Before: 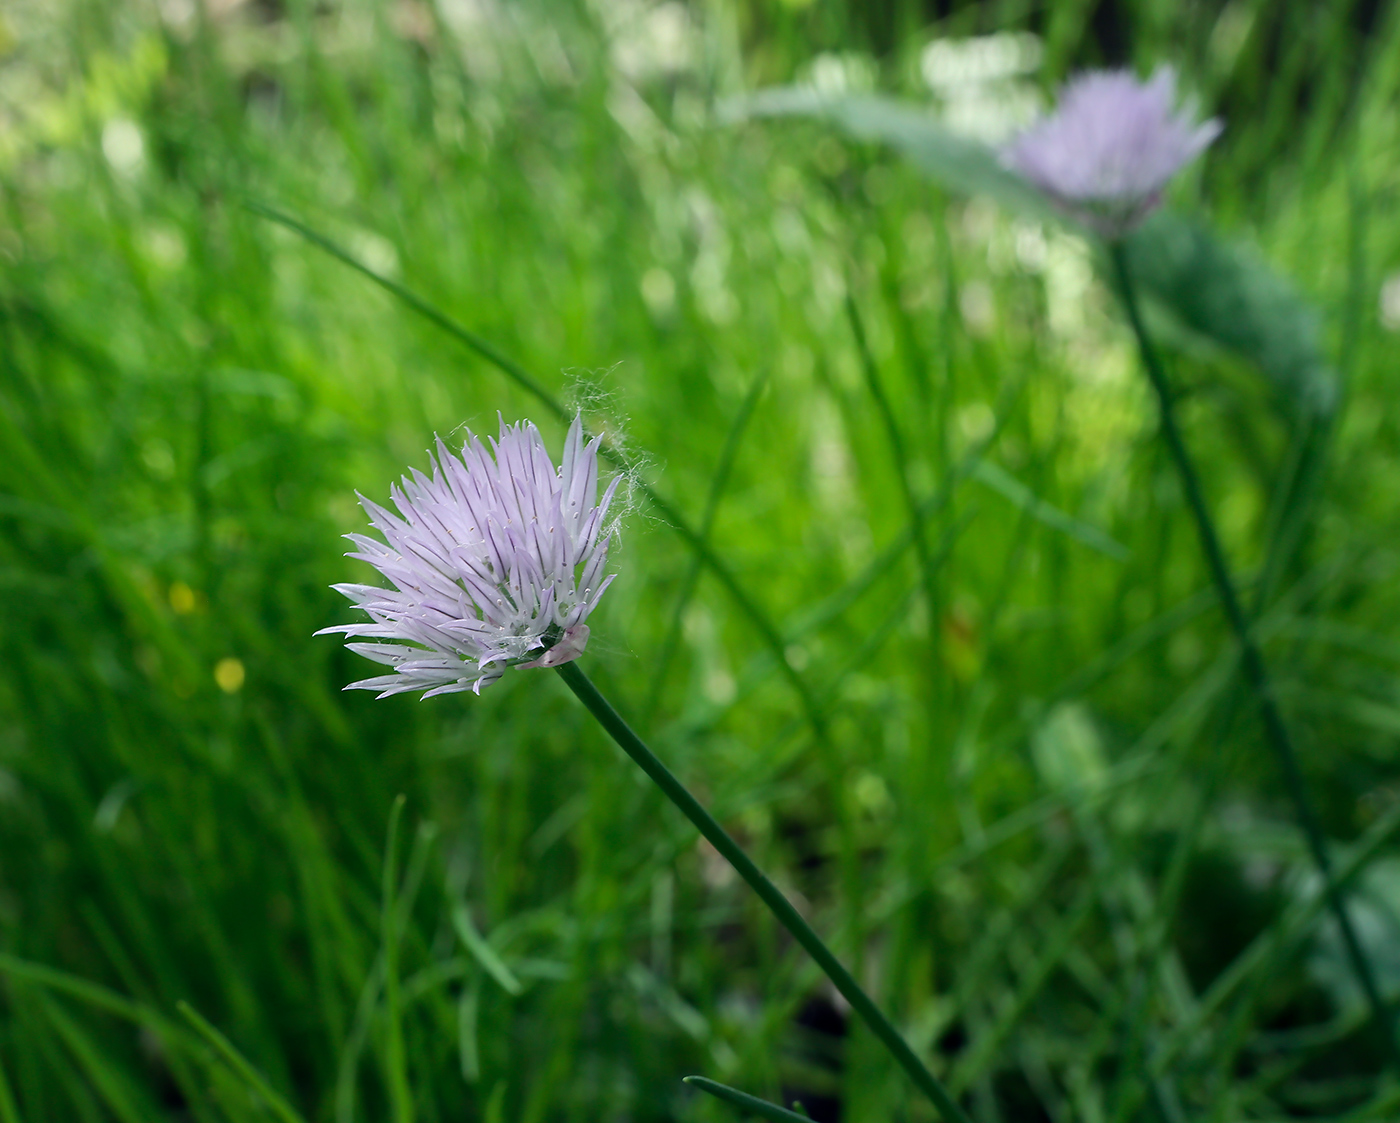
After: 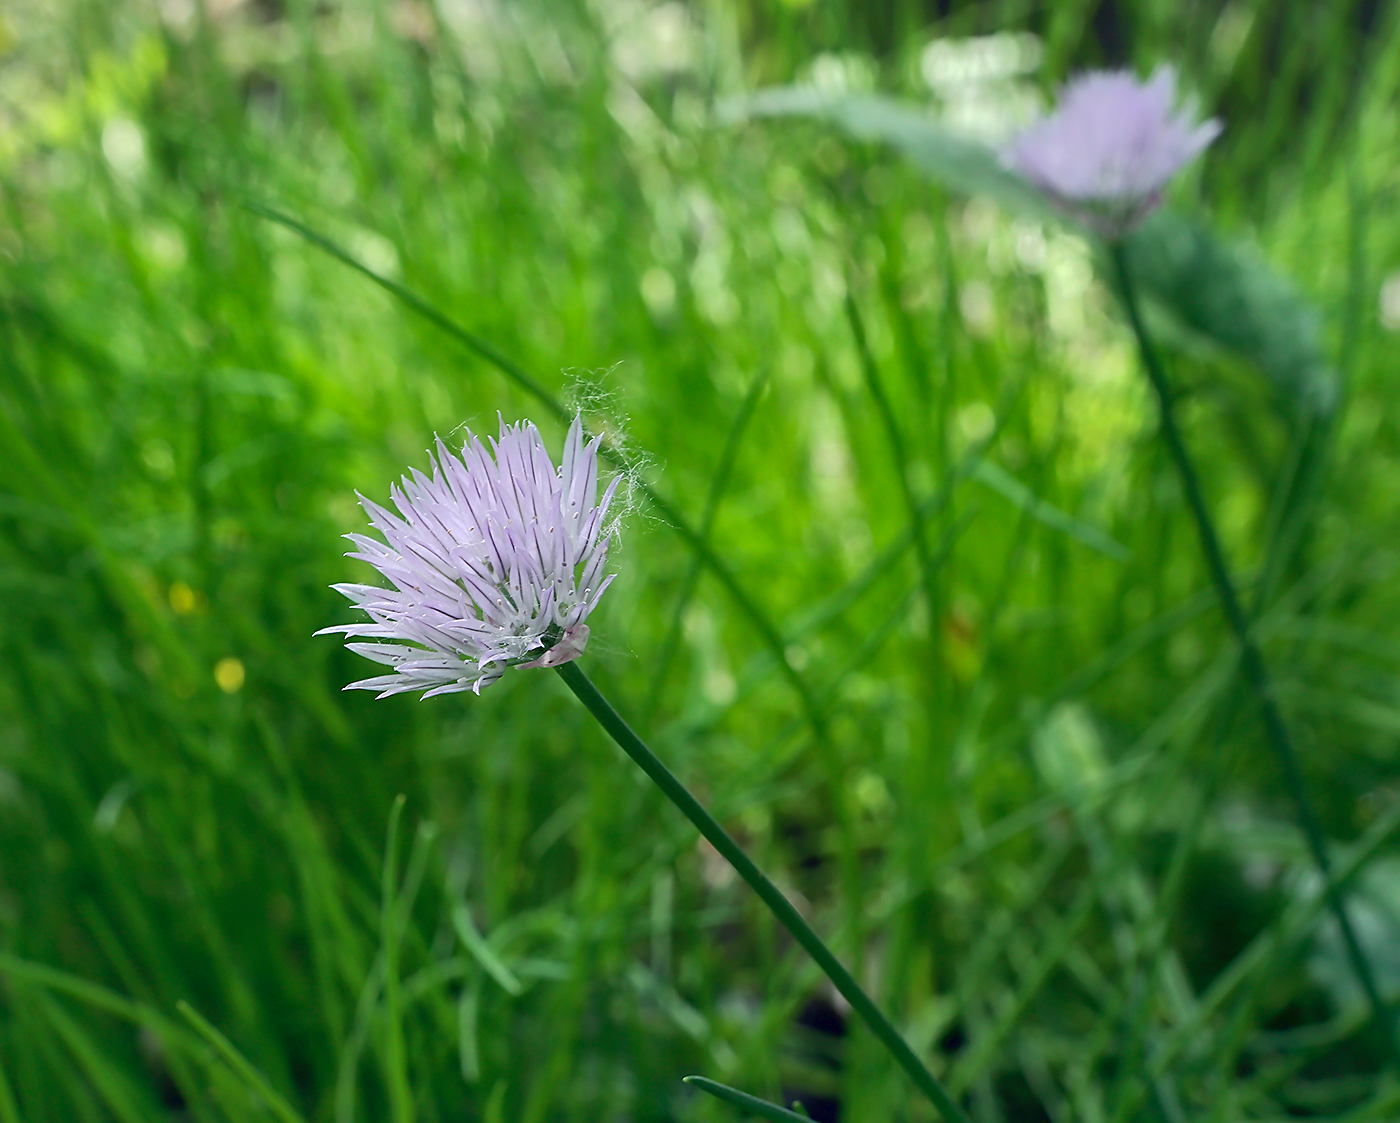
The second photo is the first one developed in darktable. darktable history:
tone curve: curves: ch0 [(0, 0) (0.003, 0.024) (0.011, 0.029) (0.025, 0.044) (0.044, 0.072) (0.069, 0.104) (0.1, 0.131) (0.136, 0.159) (0.177, 0.191) (0.224, 0.245) (0.277, 0.298) (0.335, 0.354) (0.399, 0.428) (0.468, 0.503) (0.543, 0.596) (0.623, 0.684) (0.709, 0.781) (0.801, 0.843) (0.898, 0.946) (1, 1)]
sharpen: on, module defaults
shadows and highlights: on, module defaults
